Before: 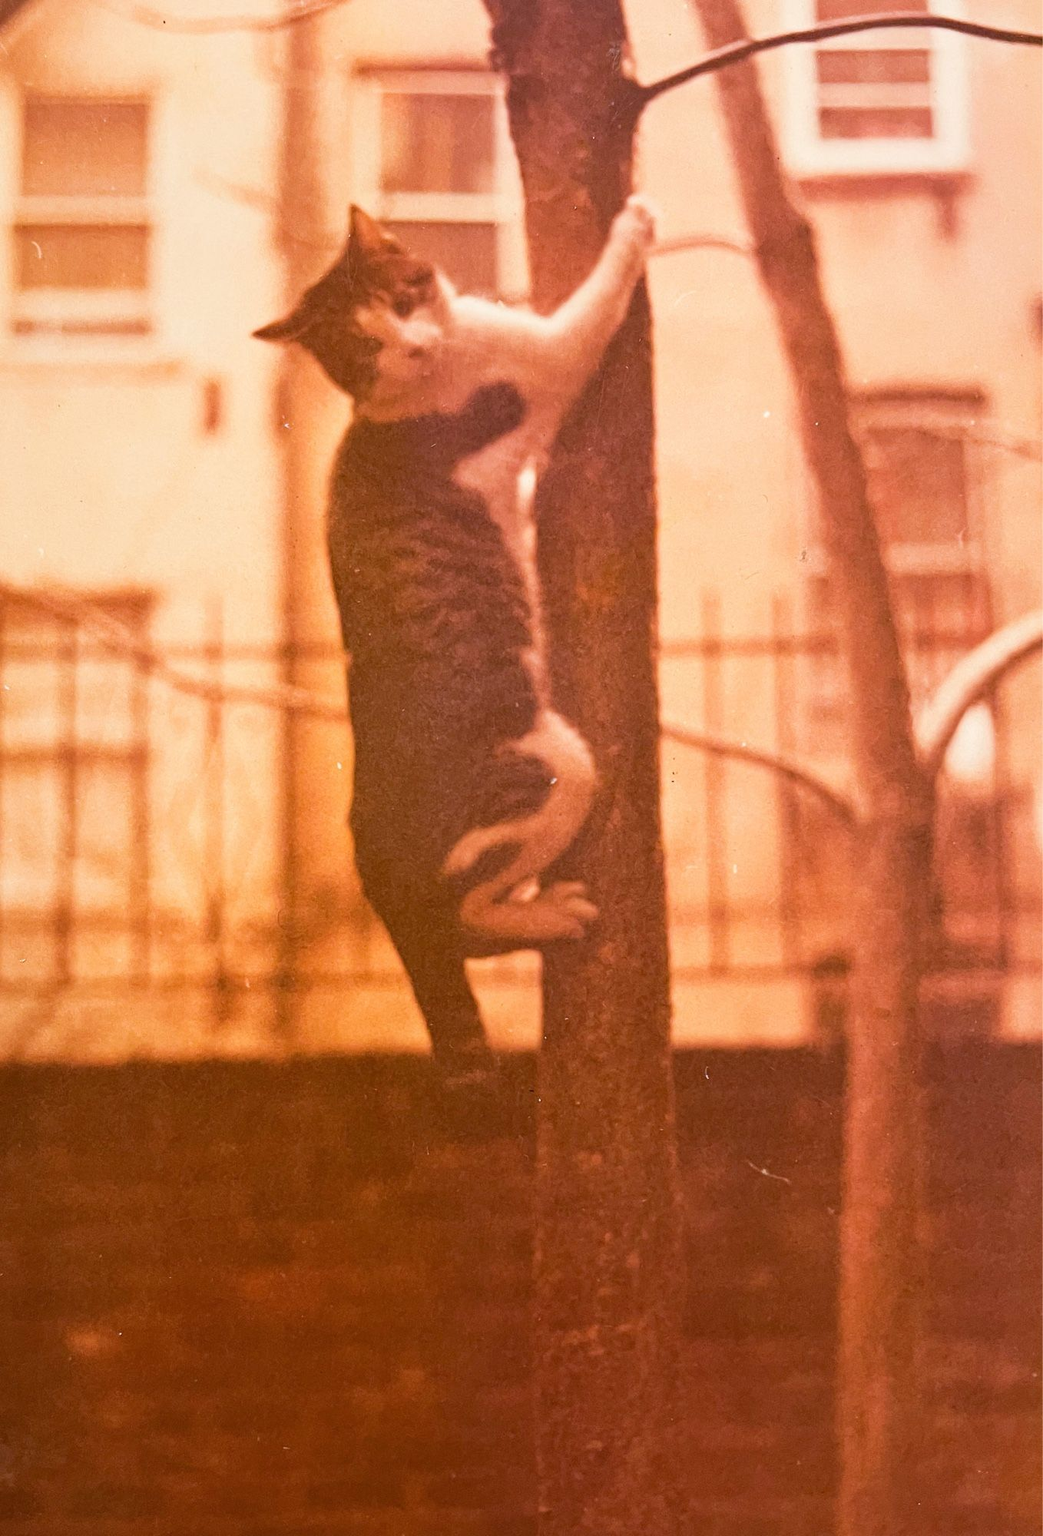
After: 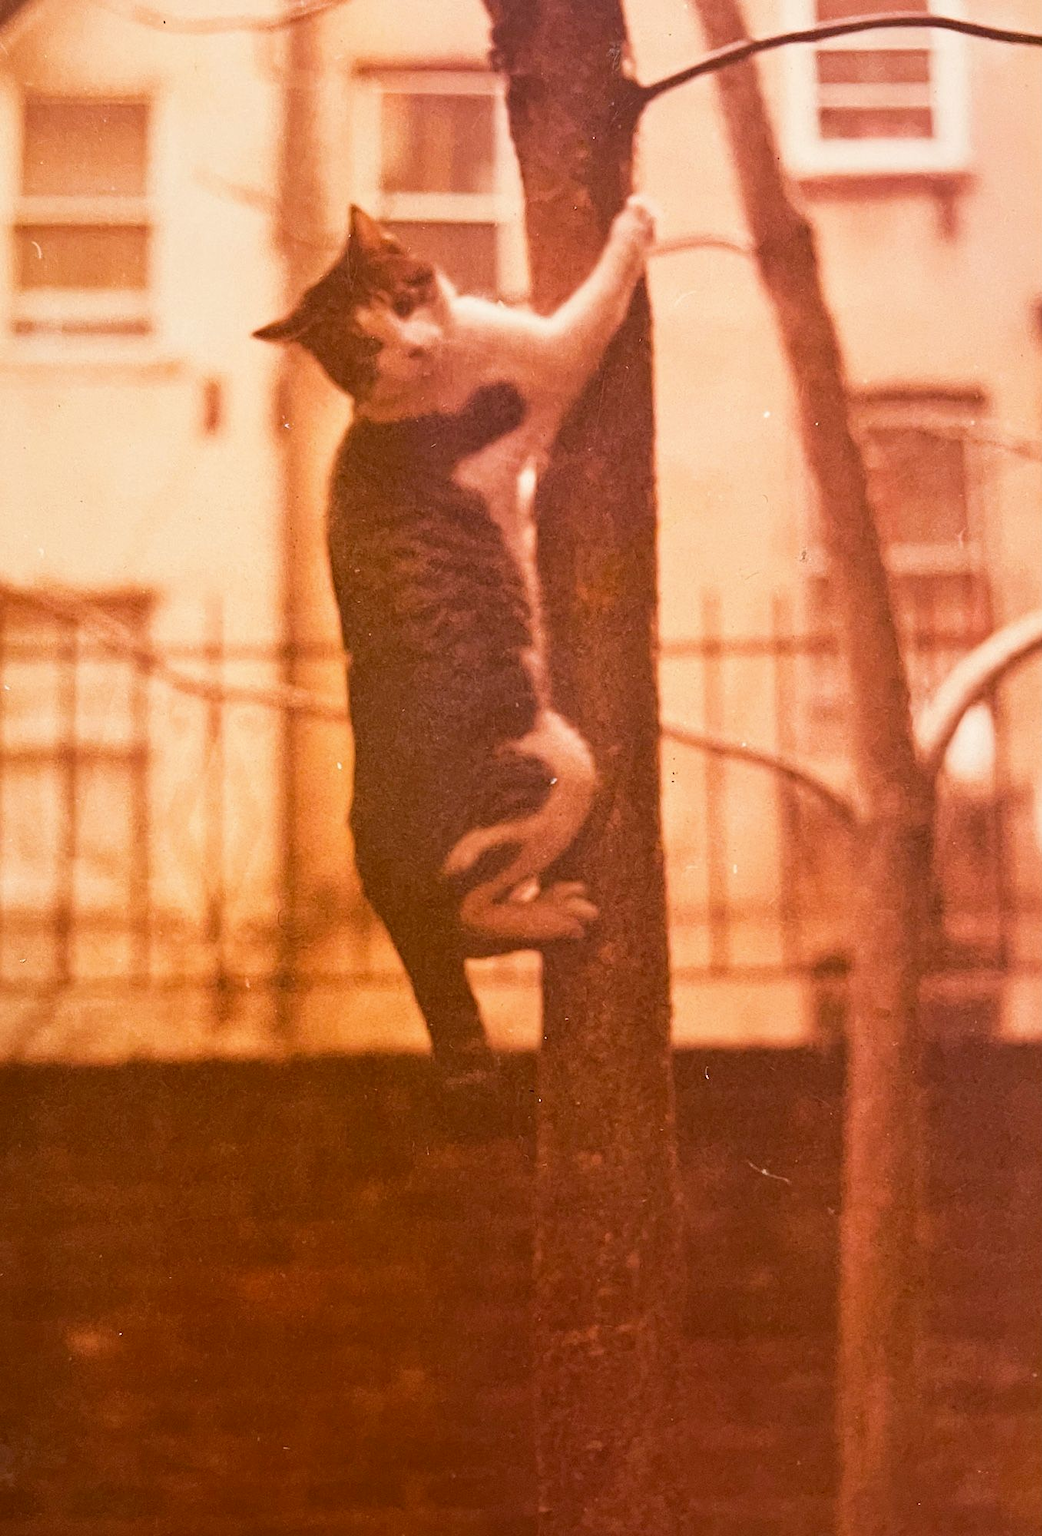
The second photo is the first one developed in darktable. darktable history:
contrast brightness saturation: contrast 0.03, brightness -0.042
sharpen: amount 0.214
